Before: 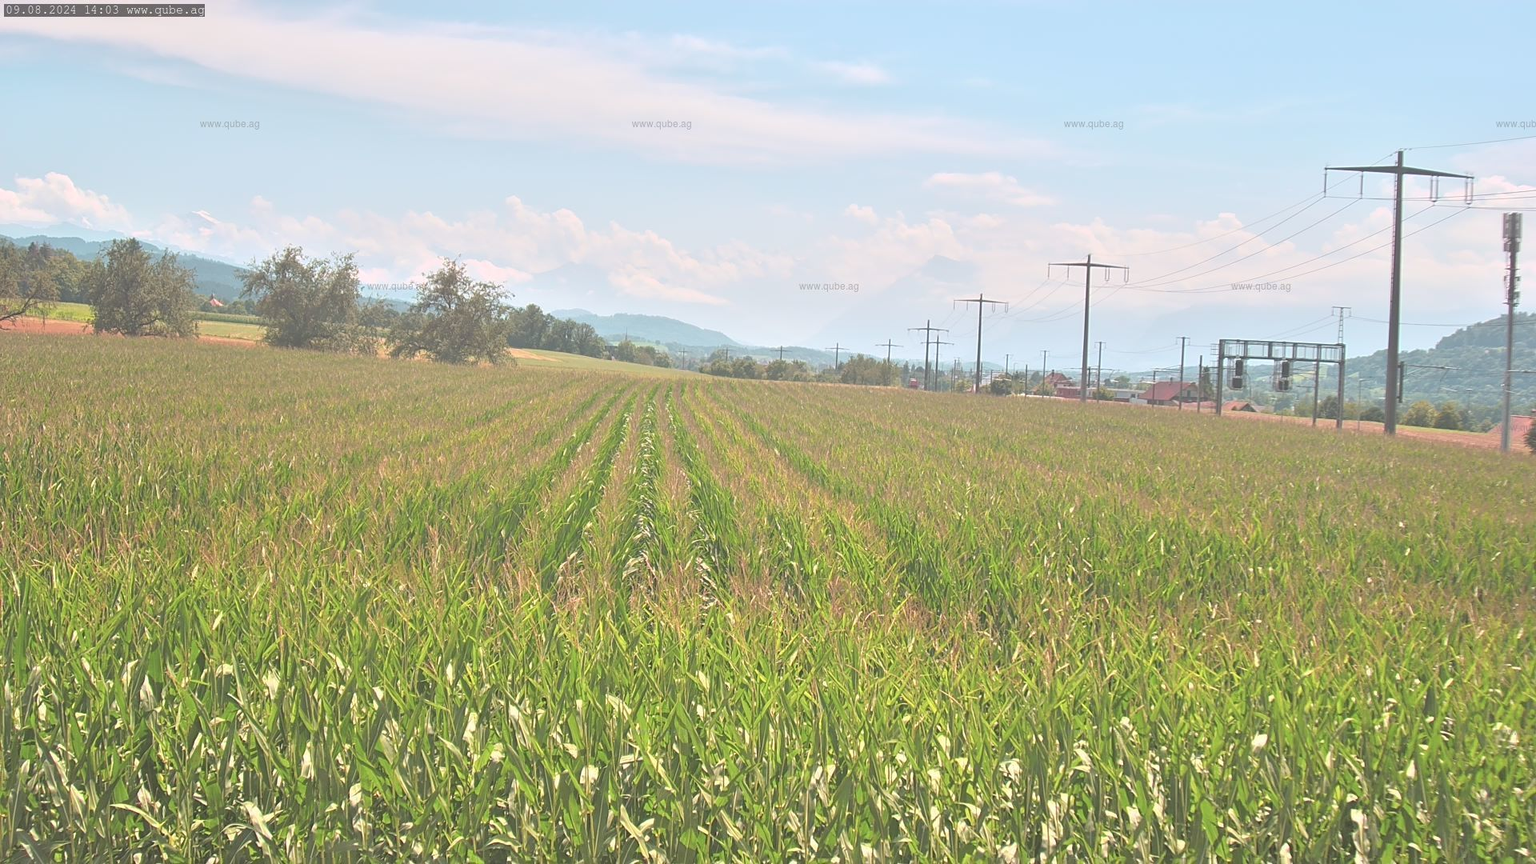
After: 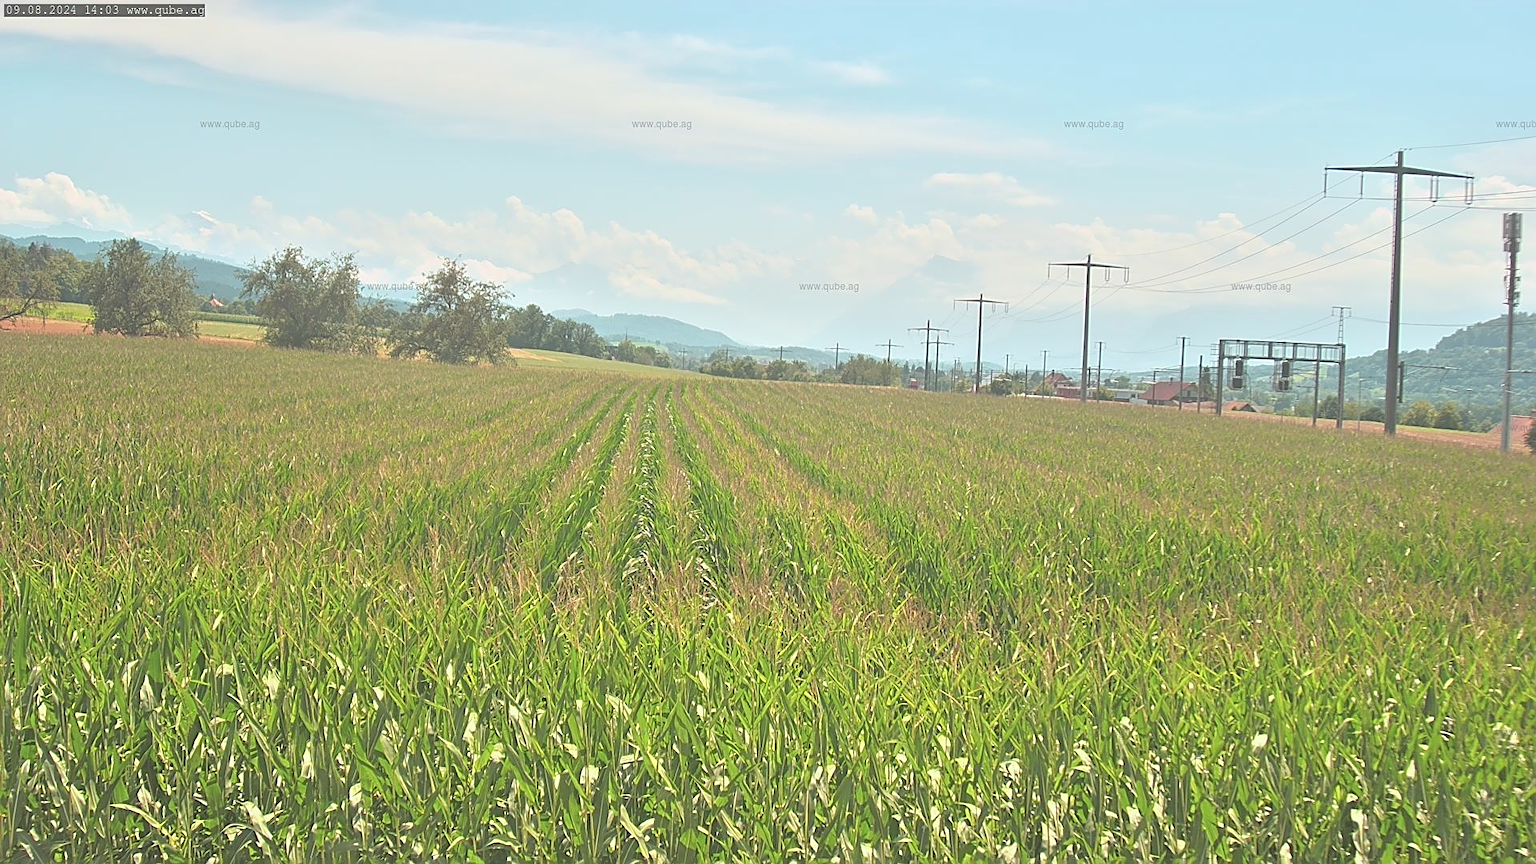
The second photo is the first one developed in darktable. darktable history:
color correction: highlights a* -4.28, highlights b* 6.53
sharpen: on, module defaults
white balance: red 0.982, blue 1.018
